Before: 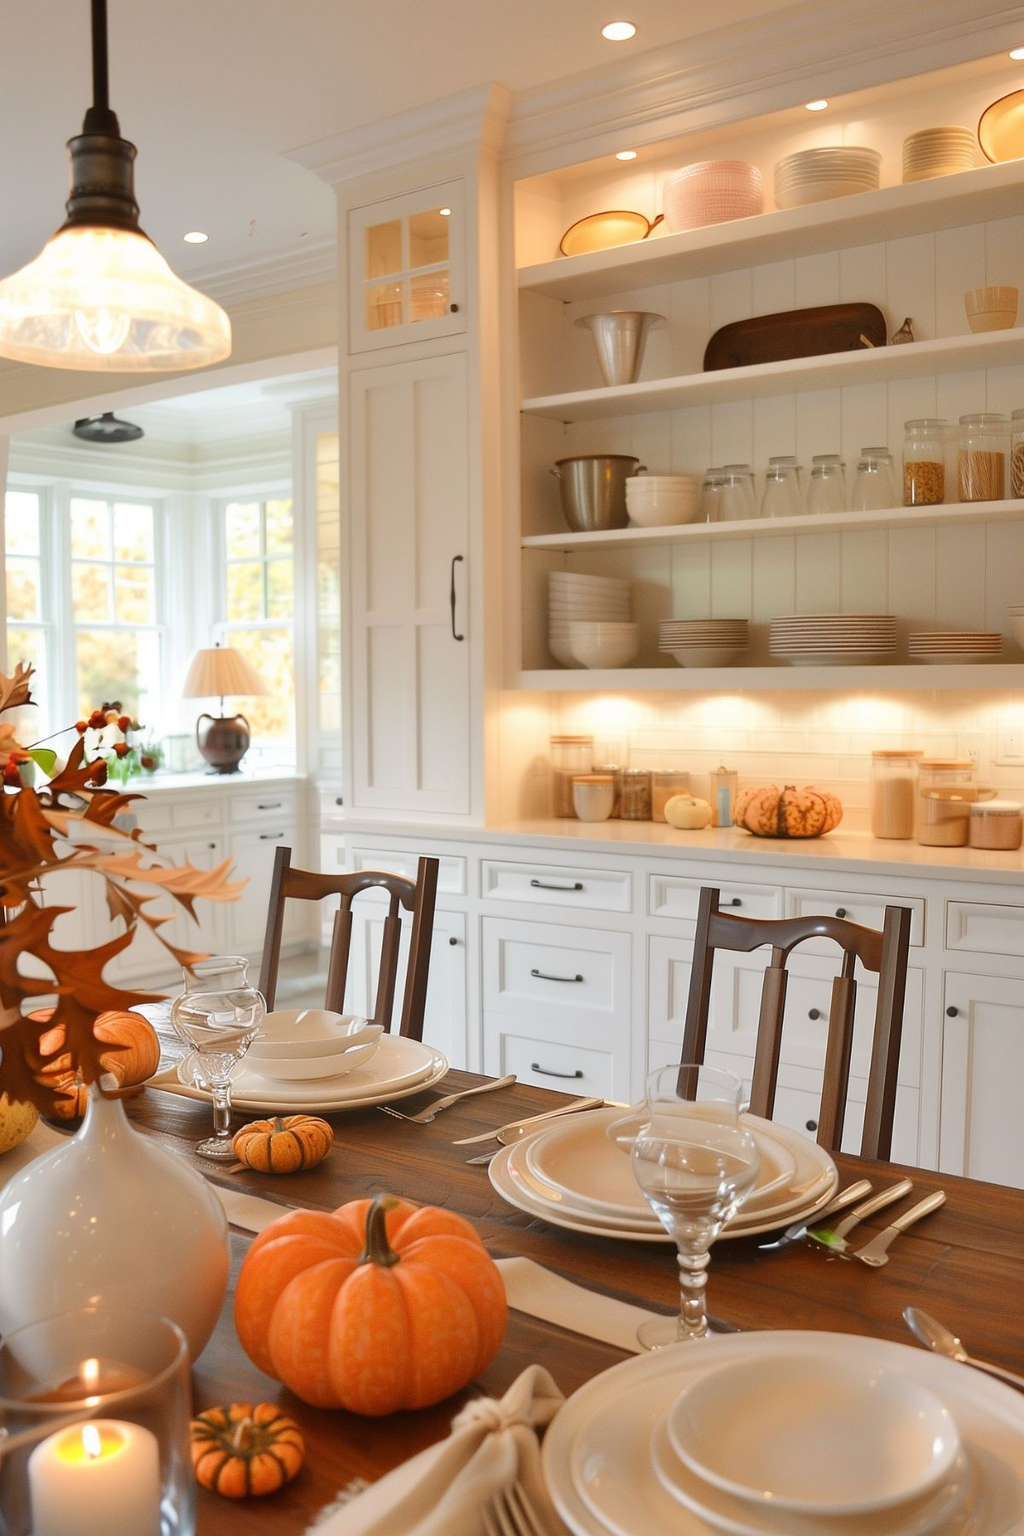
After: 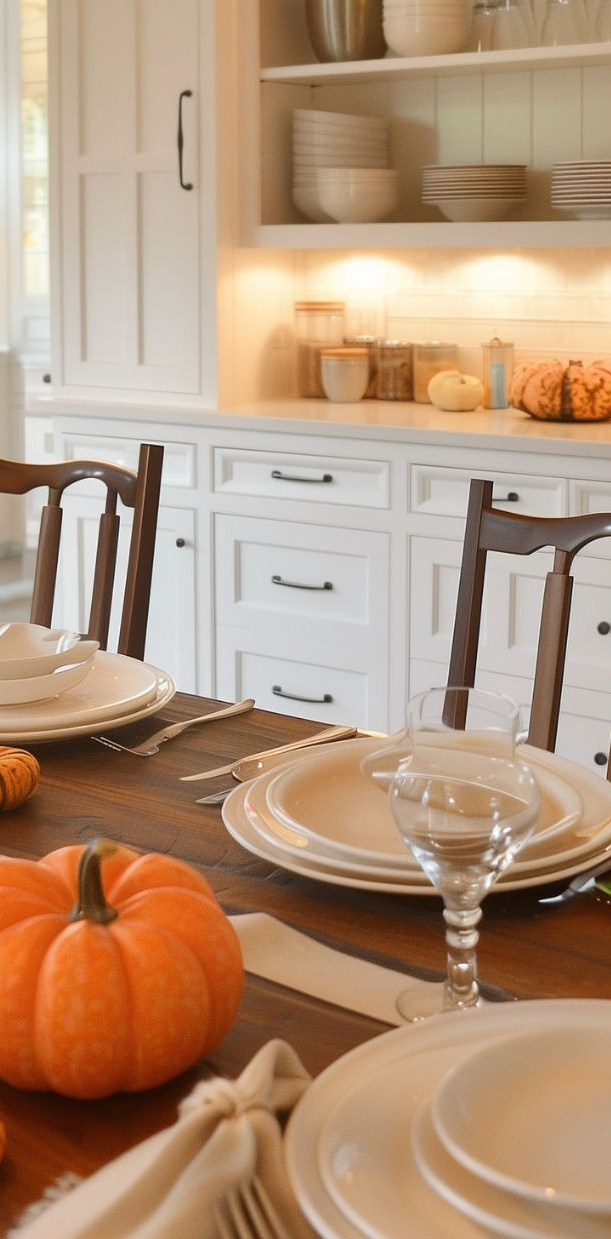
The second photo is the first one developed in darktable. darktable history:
tone equalizer: on, module defaults
crop and rotate: left 29.237%, top 31.152%, right 19.807%
